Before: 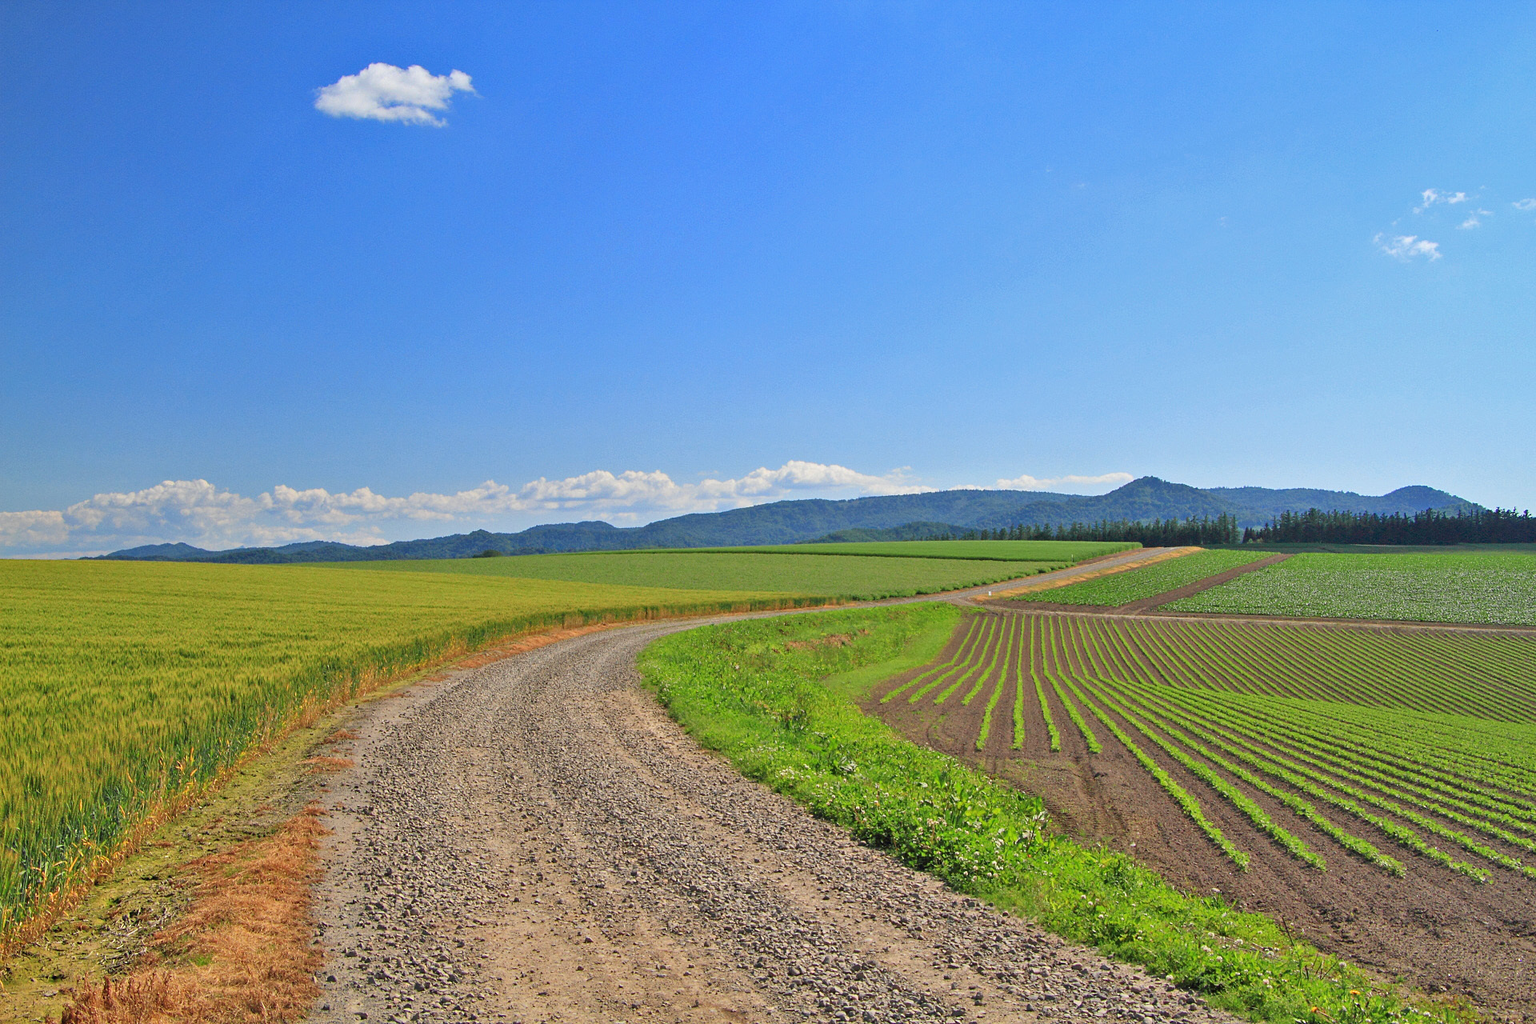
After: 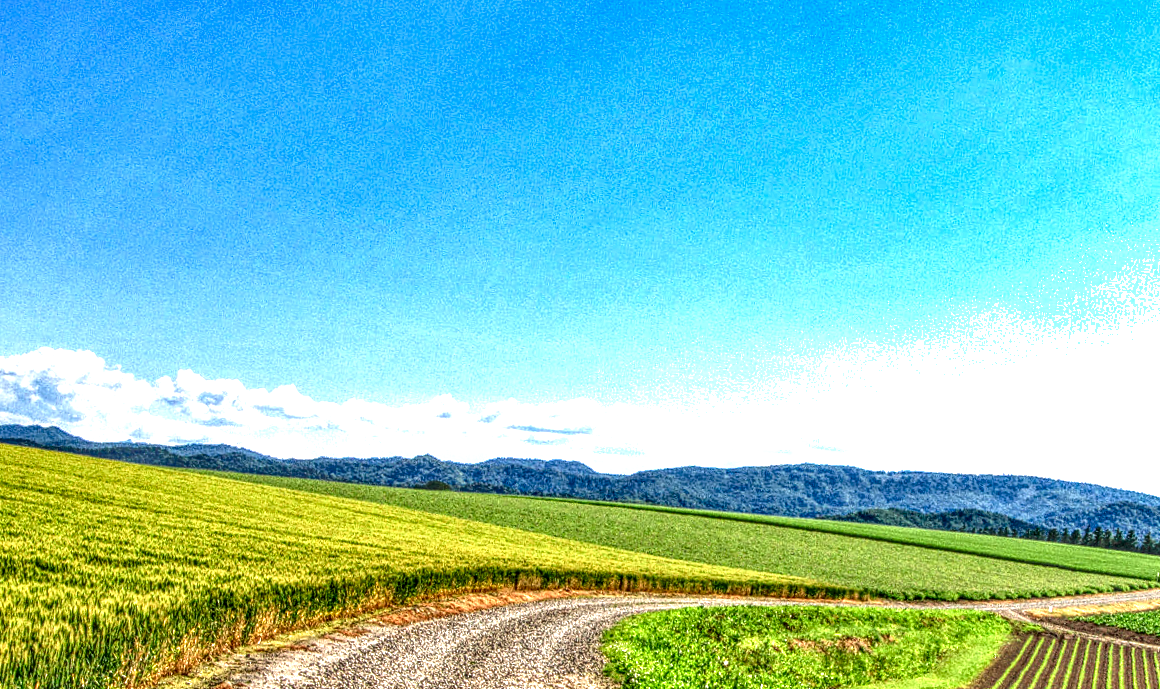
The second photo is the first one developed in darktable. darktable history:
tone equalizer: edges refinement/feathering 500, mask exposure compensation -1.57 EV, preserve details no
exposure: black level correction 0, exposure 1.199 EV, compensate highlight preservation false
shadows and highlights: soften with gaussian
crop and rotate: angle -6.78°, left 2.08%, top 6.622%, right 27.219%, bottom 30.351%
local contrast: highlights 2%, shadows 3%, detail 298%, midtone range 0.303
color correction: highlights b* 0.057, saturation 0.99
